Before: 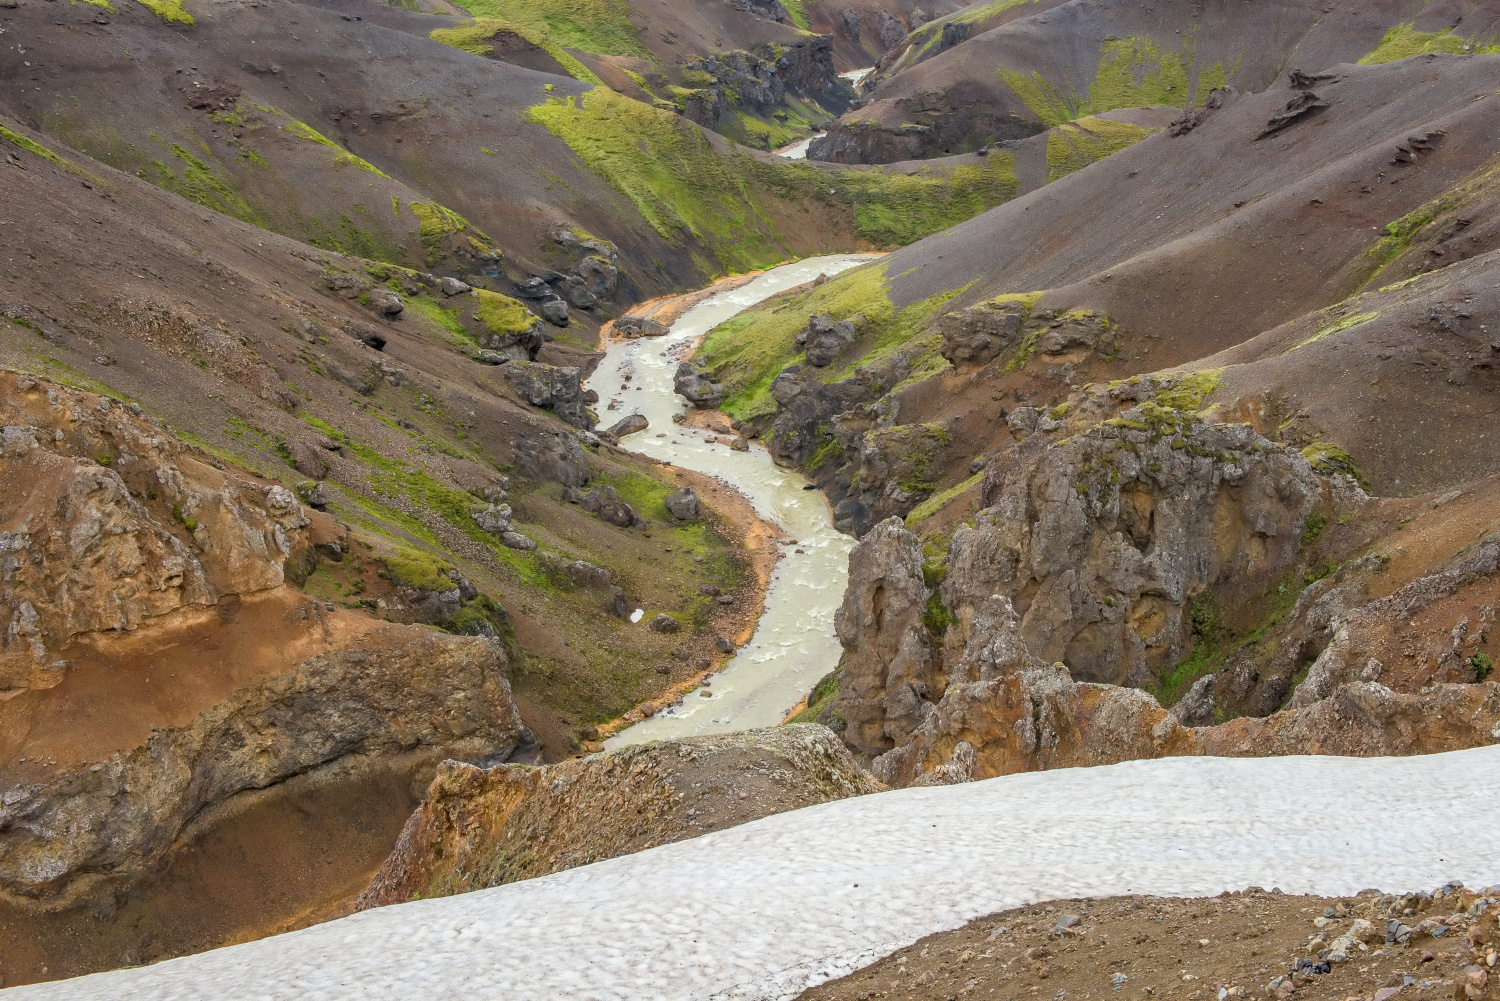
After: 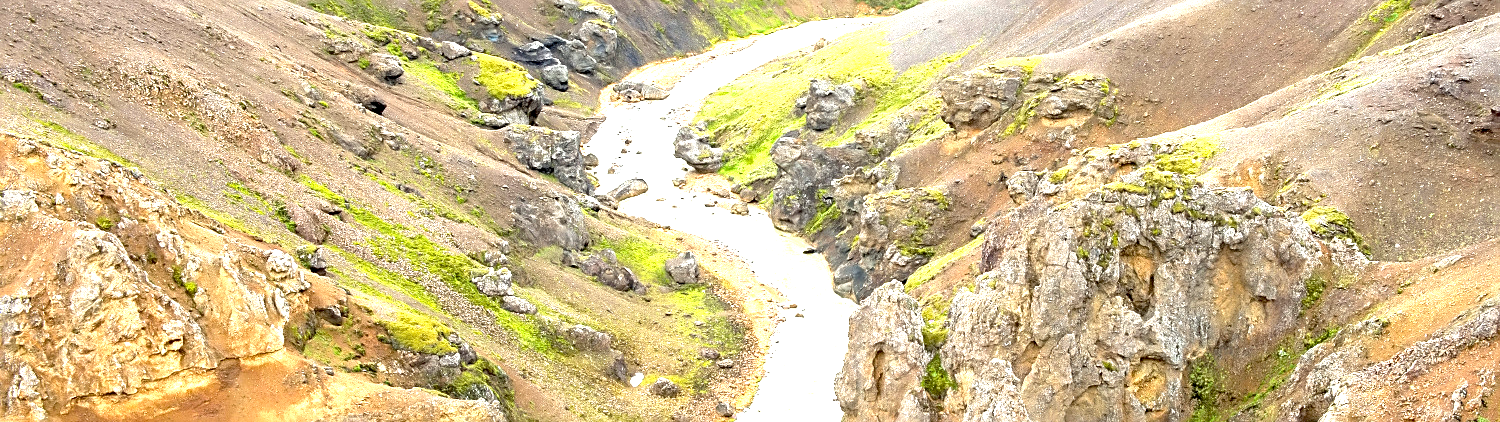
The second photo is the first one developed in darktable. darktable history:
exposure: black level correction 0.005, exposure 2.07 EV, compensate highlight preservation false
sharpen: on, module defaults
crop and rotate: top 23.724%, bottom 34.024%
color correction: highlights a* -2.7, highlights b* 2.36
